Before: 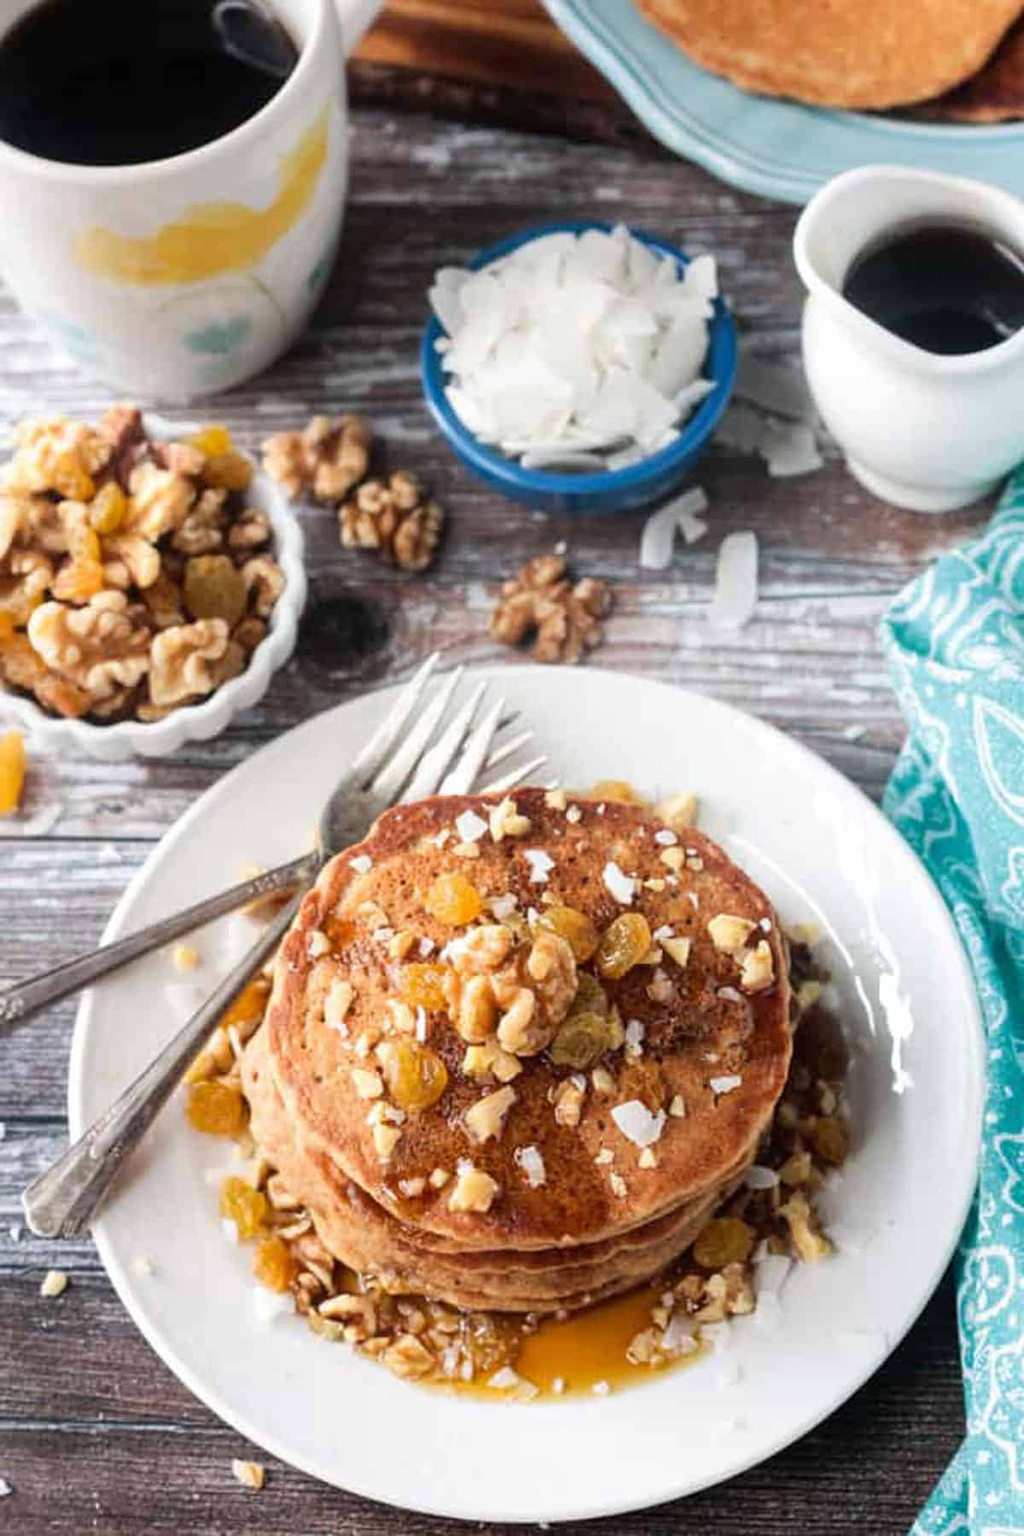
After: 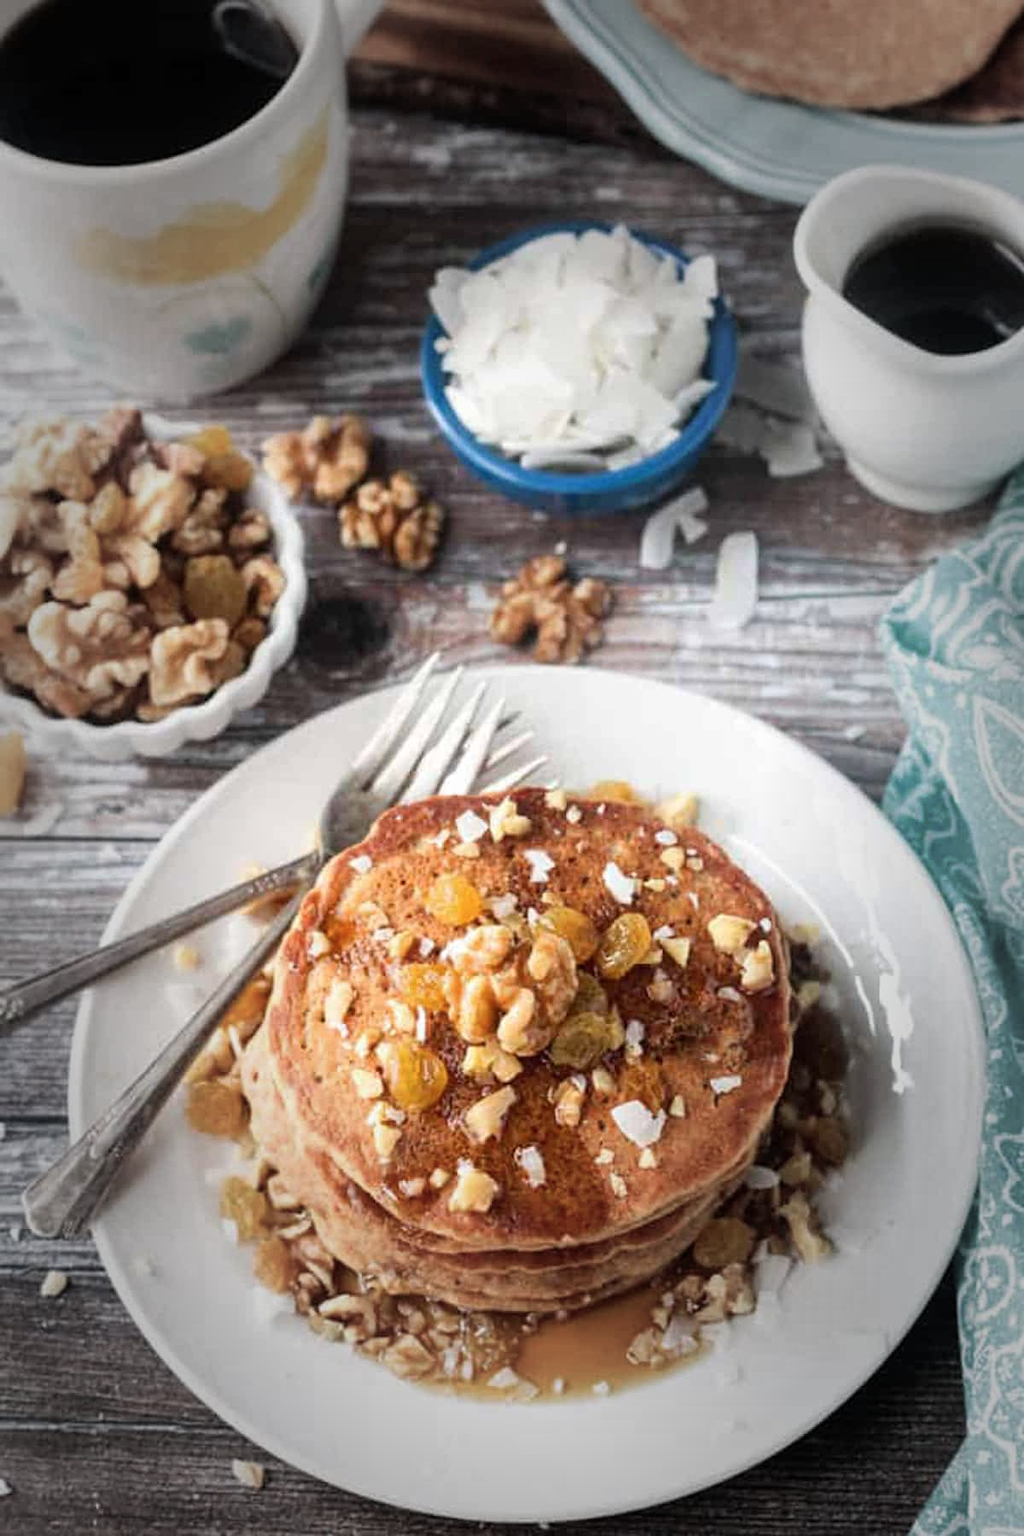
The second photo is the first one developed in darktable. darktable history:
vignetting: fall-off start 48.41%, automatic ratio true, width/height ratio 1.29, unbound false
color balance rgb: linear chroma grading › shadows -3%, linear chroma grading › highlights -4%
